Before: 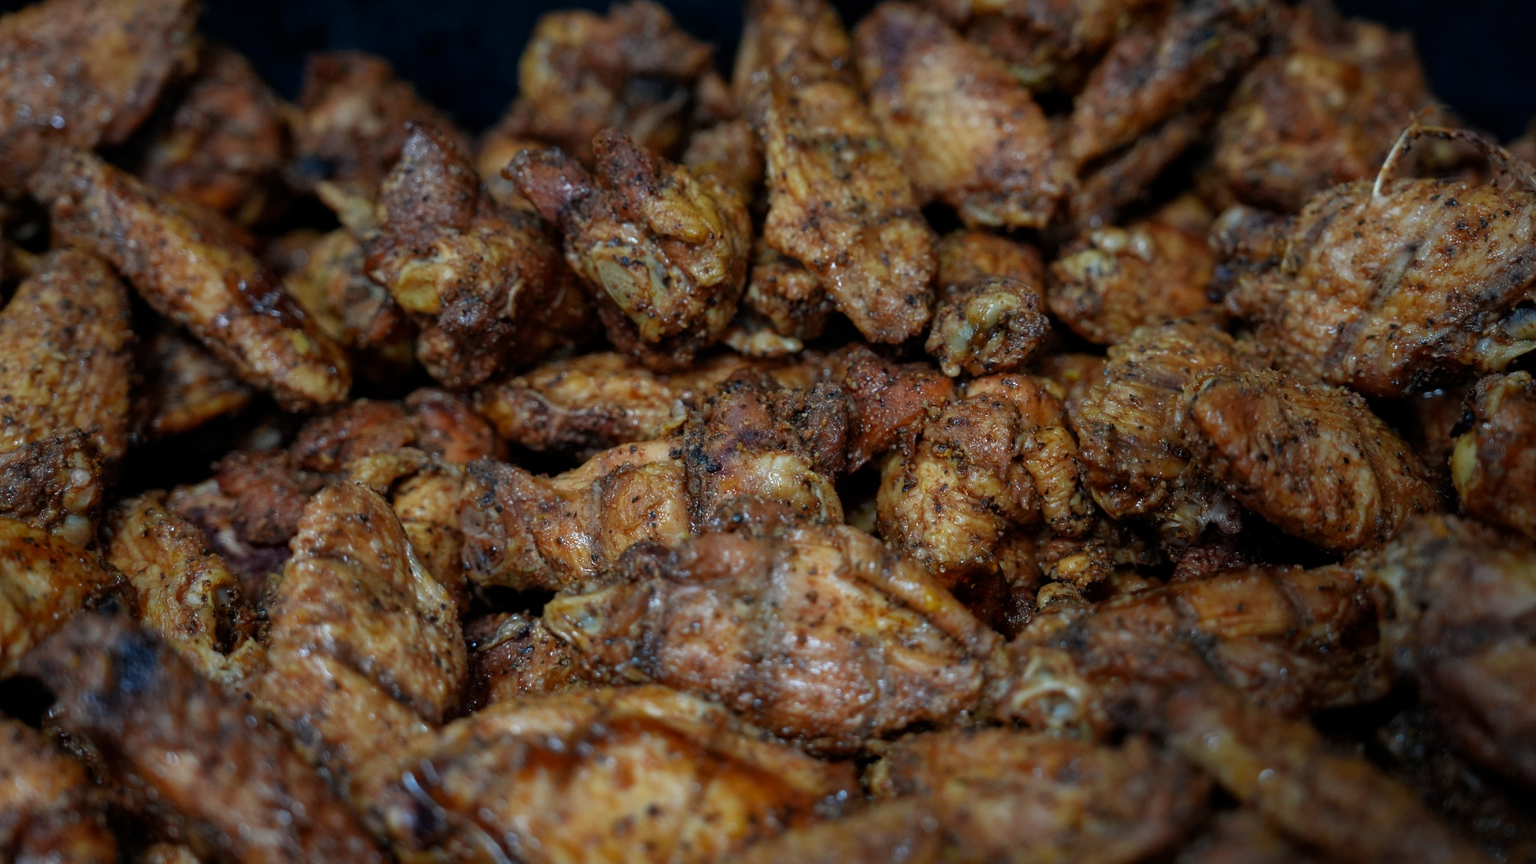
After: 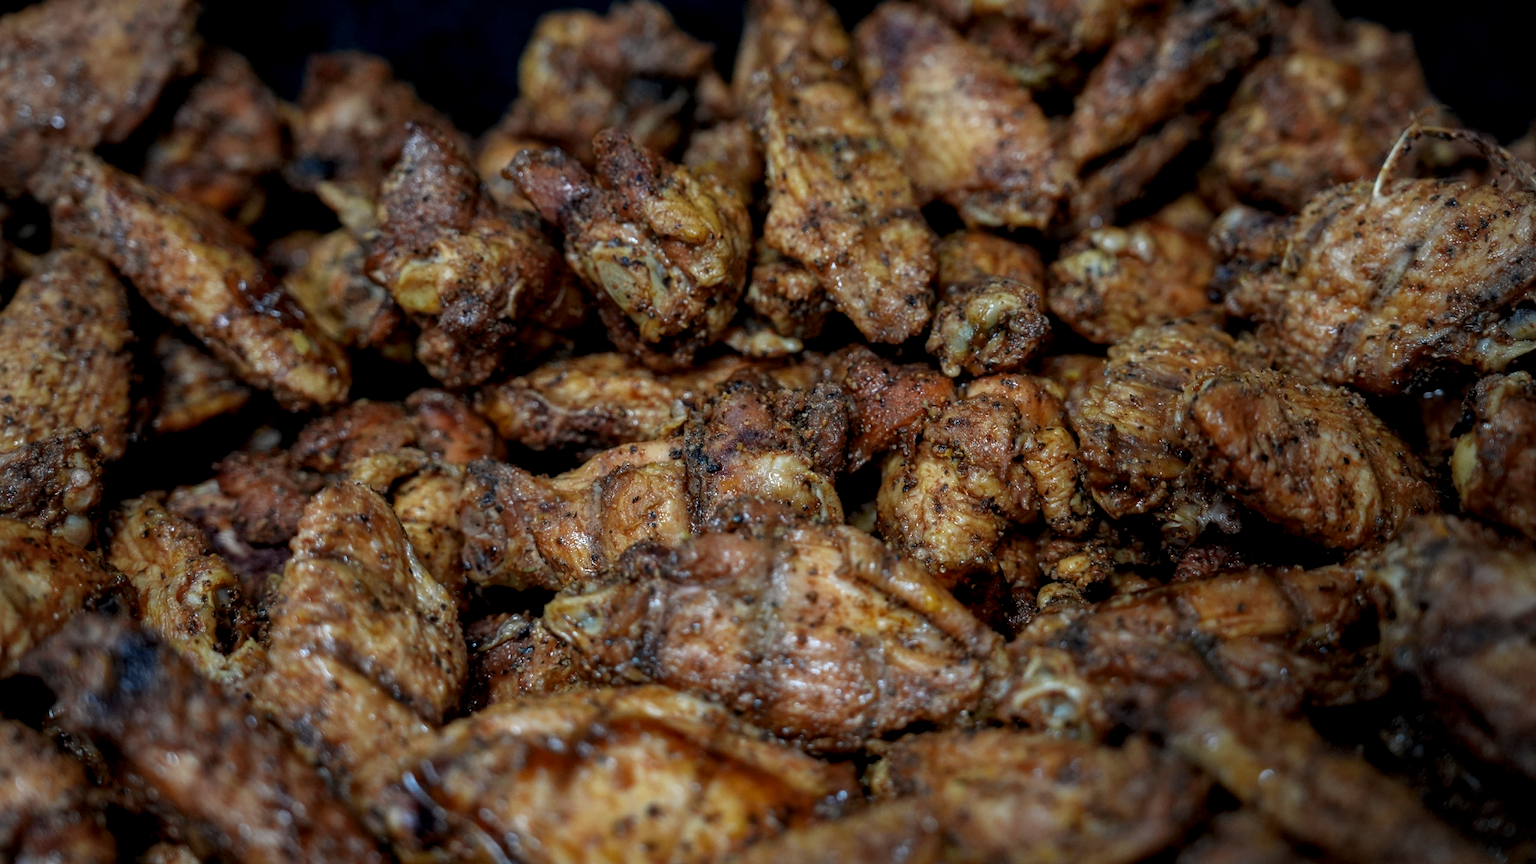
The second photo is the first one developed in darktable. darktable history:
local contrast: detail 130%
tone equalizer: on, module defaults
vignetting: brightness -0.191, saturation -0.293
